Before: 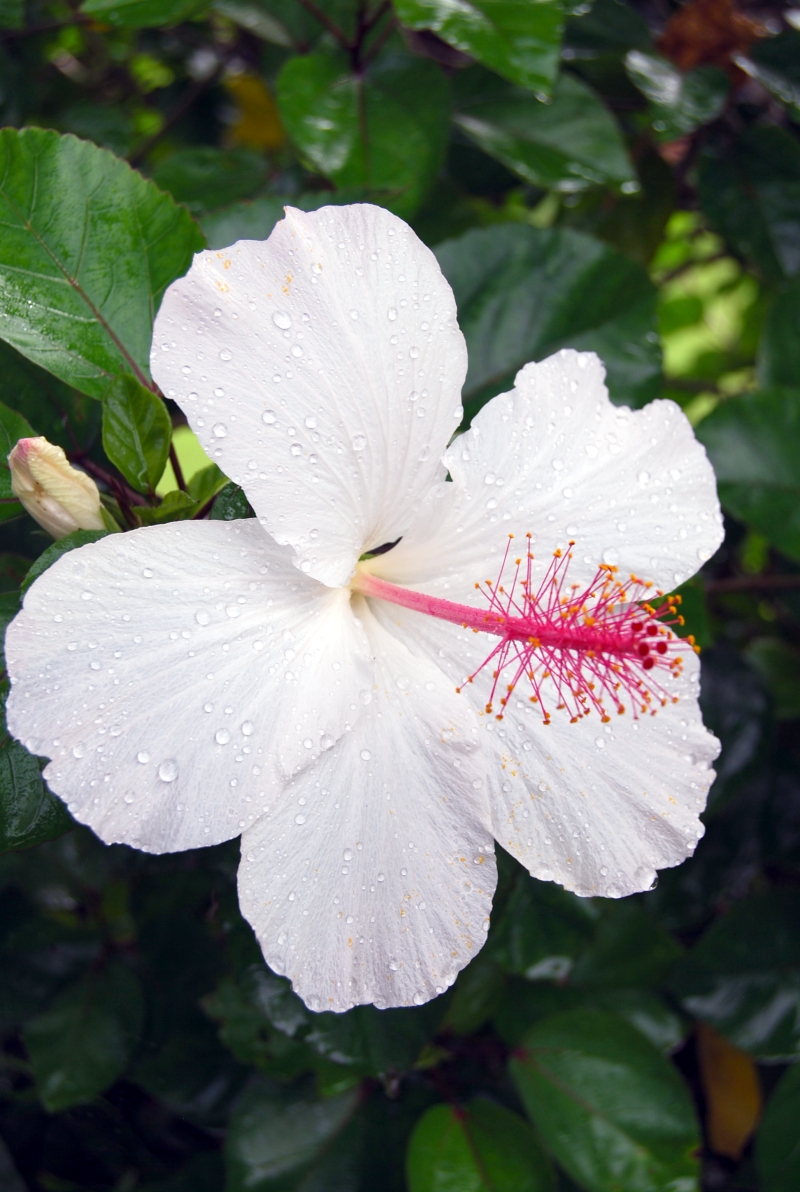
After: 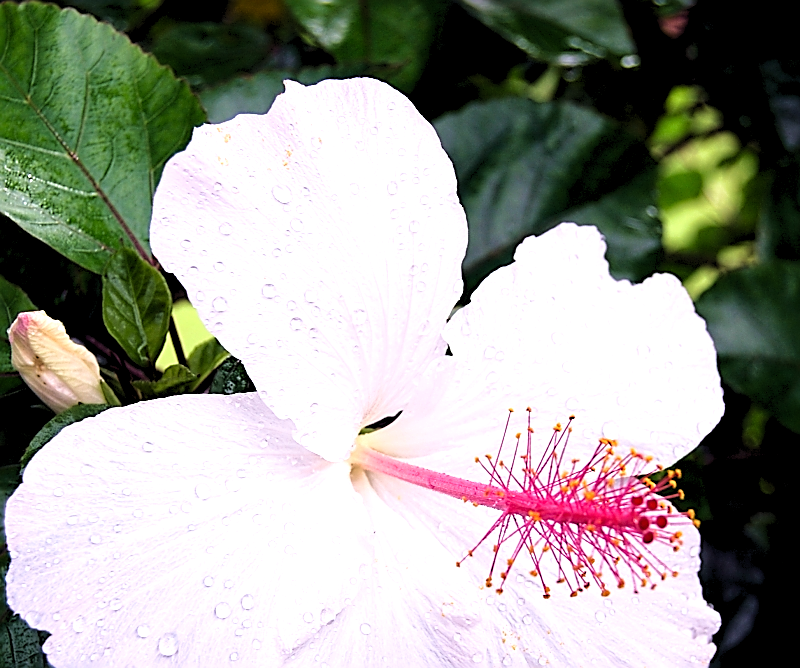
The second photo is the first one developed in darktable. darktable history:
tone curve: curves: ch0 [(0, 0) (0.224, 0.12) (0.375, 0.296) (0.528, 0.472) (0.681, 0.634) (0.8, 0.766) (0.873, 0.877) (1, 1)], preserve colors basic power
crop and rotate: top 10.605%, bottom 33.274%
rgb levels: preserve colors sum RGB, levels [[0.038, 0.433, 0.934], [0, 0.5, 1], [0, 0.5, 1]]
white balance: red 1.05, blue 1.072
velvia: on, module defaults
sharpen: radius 1.685, amount 1.294
tone equalizer: -8 EV -0.75 EV, -7 EV -0.7 EV, -6 EV -0.6 EV, -5 EV -0.4 EV, -3 EV 0.4 EV, -2 EV 0.6 EV, -1 EV 0.7 EV, +0 EV 0.75 EV, edges refinement/feathering 500, mask exposure compensation -1.57 EV, preserve details no
